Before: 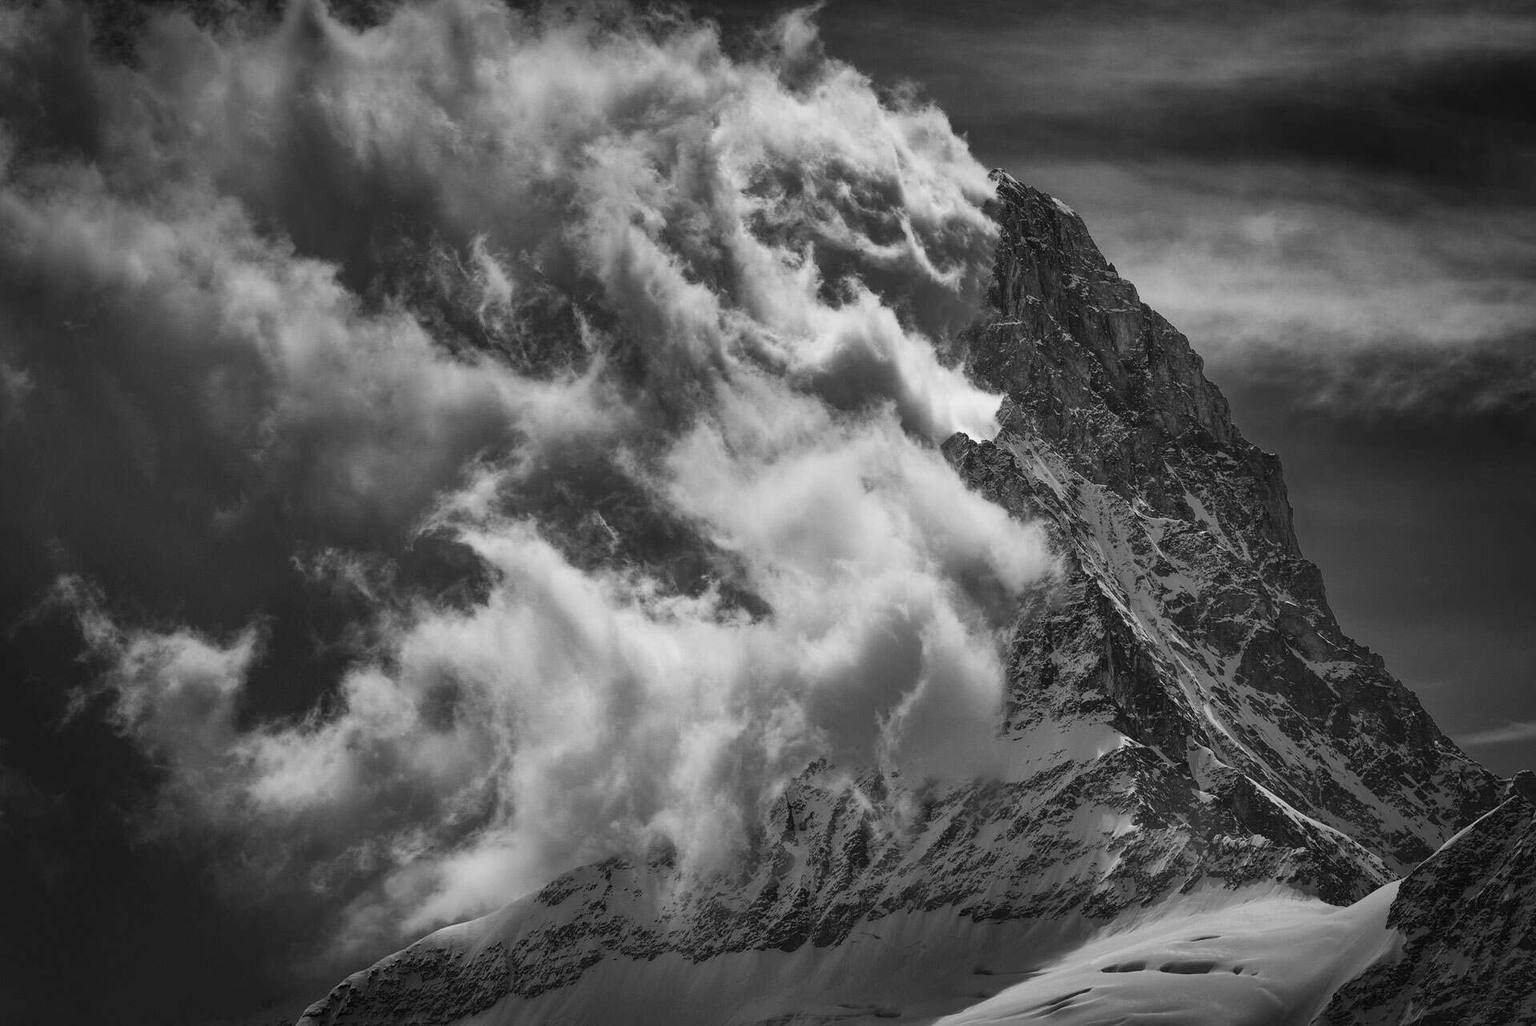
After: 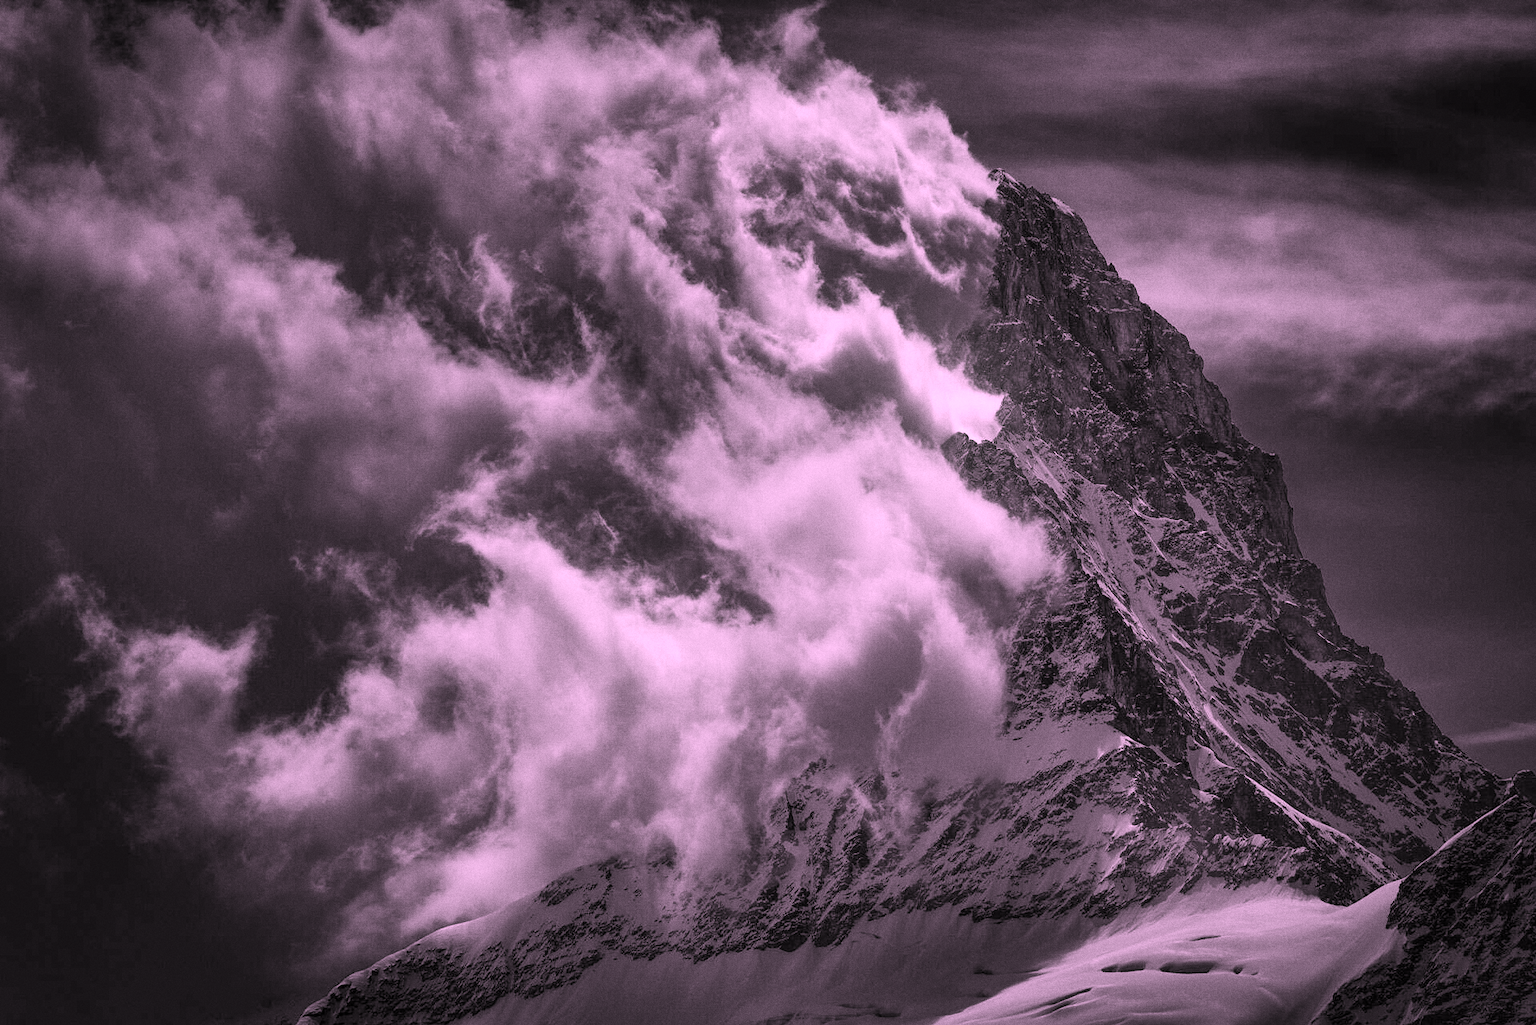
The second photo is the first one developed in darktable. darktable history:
grain: coarseness 0.09 ISO
bloom: size 16%, threshold 98%, strength 20%
color correction: highlights a* 19.5, highlights b* -11.53, saturation 1.69
